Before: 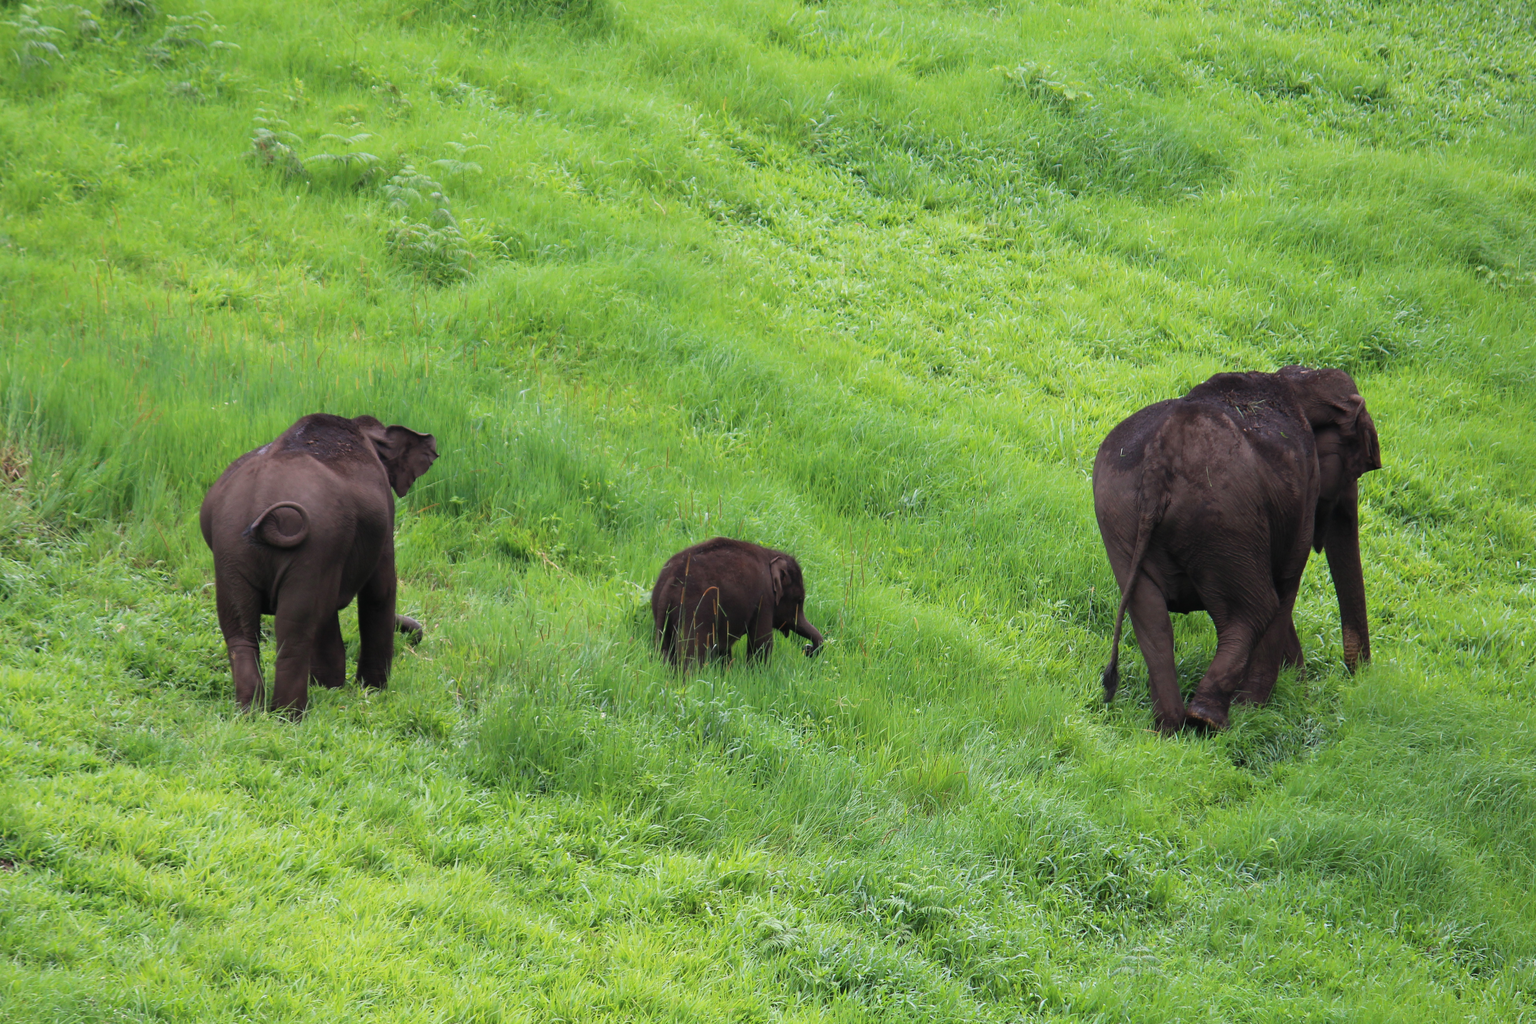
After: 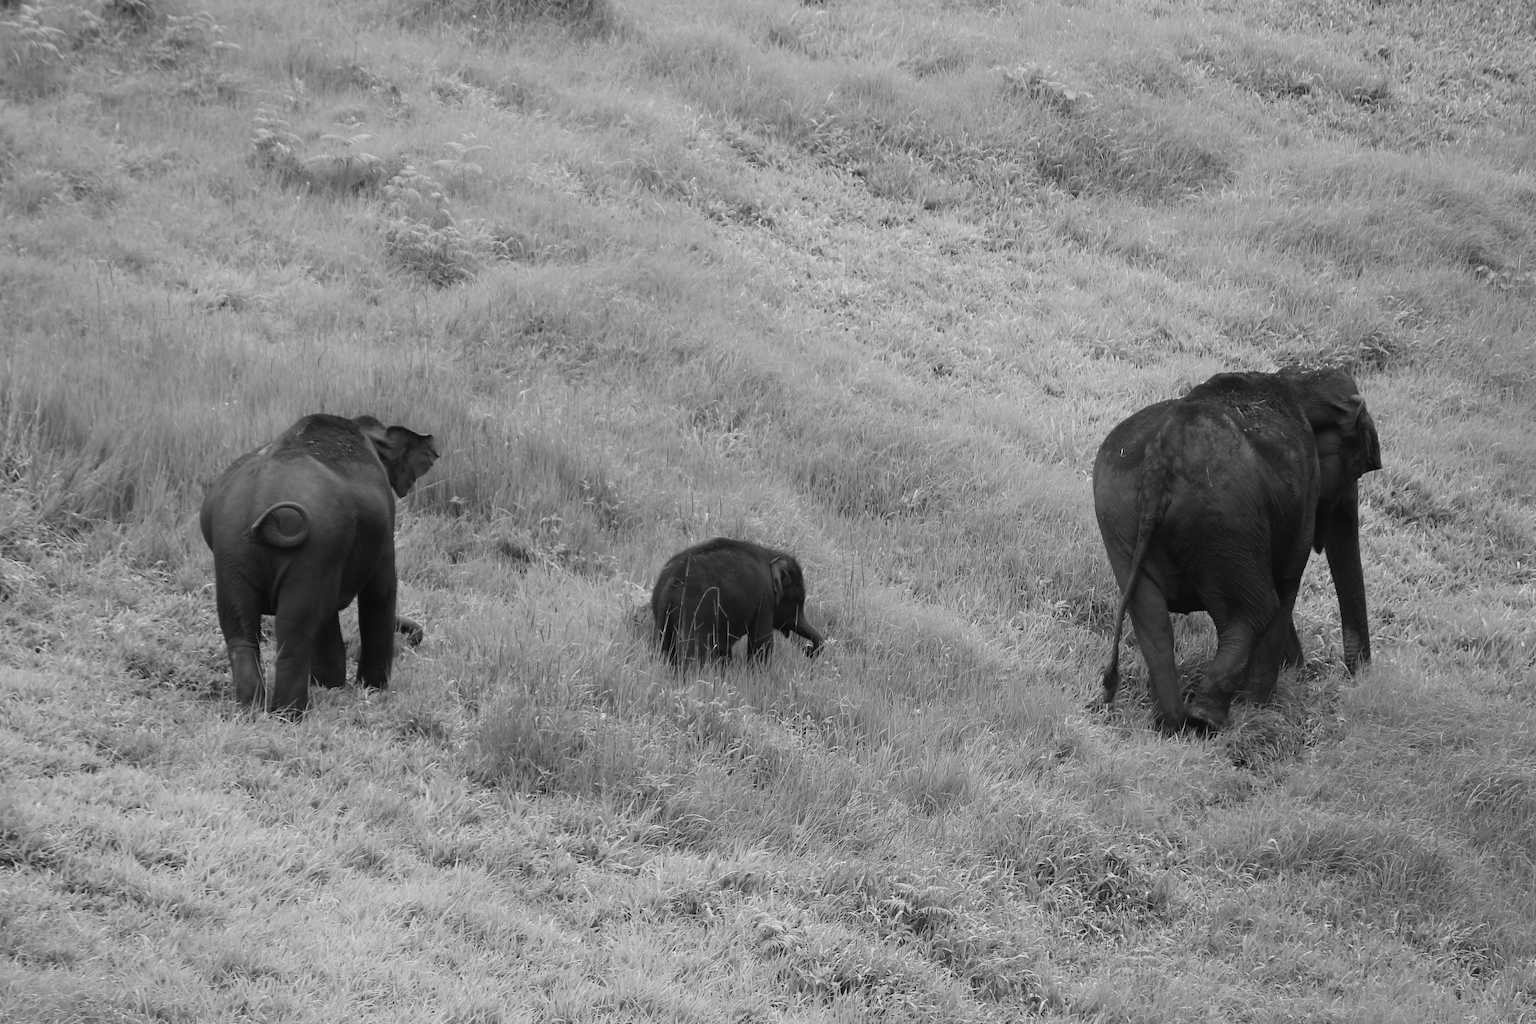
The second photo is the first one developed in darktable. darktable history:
color calibration: output gray [0.267, 0.423, 0.267, 0], illuminant same as pipeline (D50), adaptation none (bypass)
tone curve: curves: ch0 [(0, 0.015) (0.037, 0.032) (0.131, 0.113) (0.275, 0.26) (0.497, 0.505) (0.617, 0.643) (0.704, 0.735) (0.813, 0.842) (0.911, 0.931) (0.997, 1)]; ch1 [(0, 0) (0.301, 0.3) (0.444, 0.438) (0.493, 0.494) (0.501, 0.5) (0.534, 0.543) (0.582, 0.605) (0.658, 0.687) (0.746, 0.79) (1, 1)]; ch2 [(0, 0) (0.246, 0.234) (0.36, 0.356) (0.415, 0.426) (0.476, 0.492) (0.502, 0.499) (0.525, 0.517) (0.533, 0.534) (0.586, 0.598) (0.634, 0.643) (0.706, 0.717) (0.853, 0.83) (1, 0.951)], color space Lab, independent channels, preserve colors none
local contrast: mode bilateral grid, contrast 100, coarseness 100, detail 91%, midtone range 0.2
